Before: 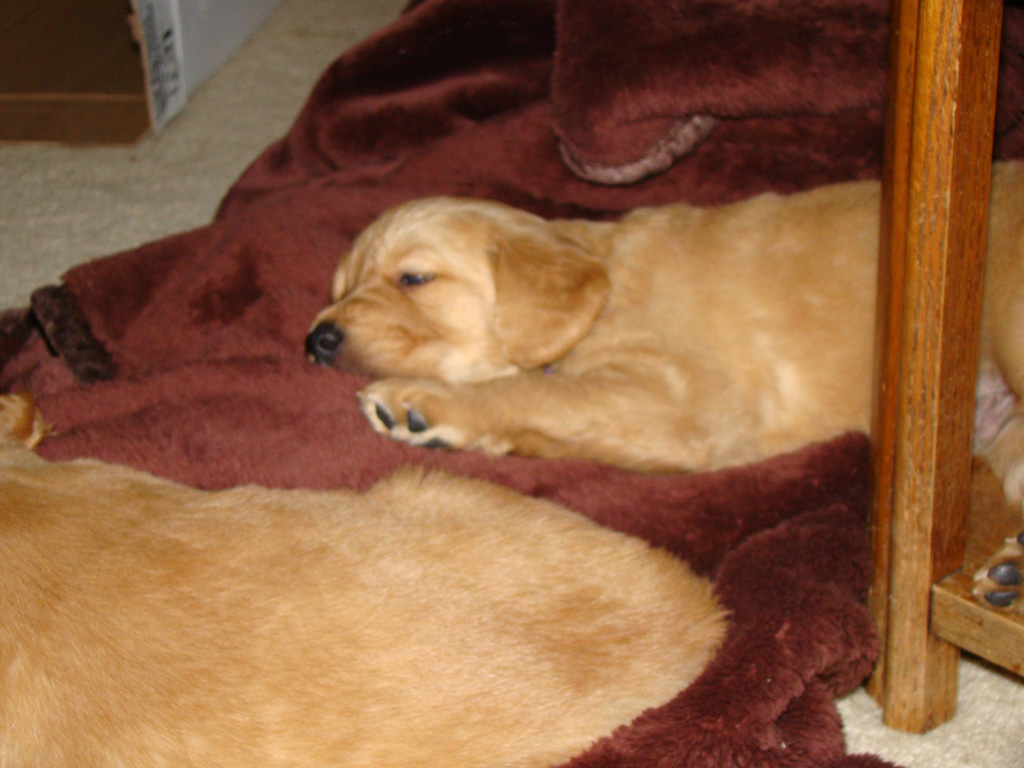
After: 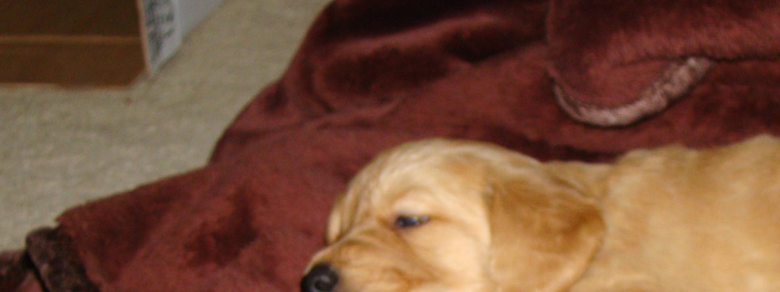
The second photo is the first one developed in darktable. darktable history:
crop: left 0.579%, top 7.627%, right 23.167%, bottom 54.275%
tone curve: curves: ch0 [(0, 0) (0.584, 0.595) (1, 1)], preserve colors none
